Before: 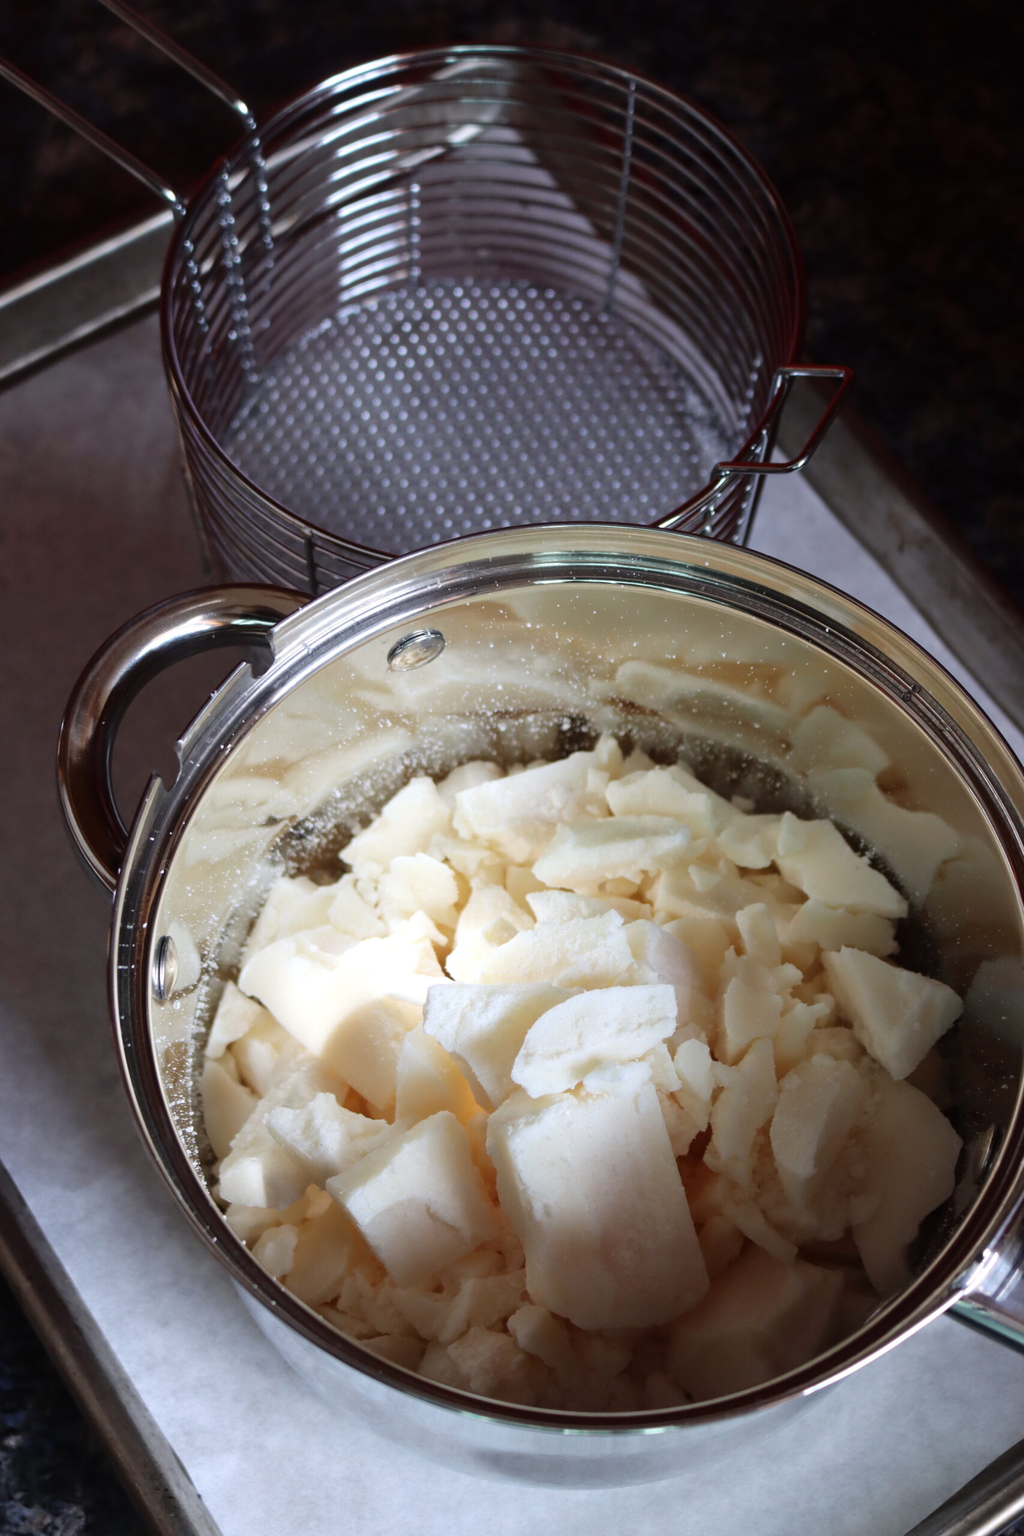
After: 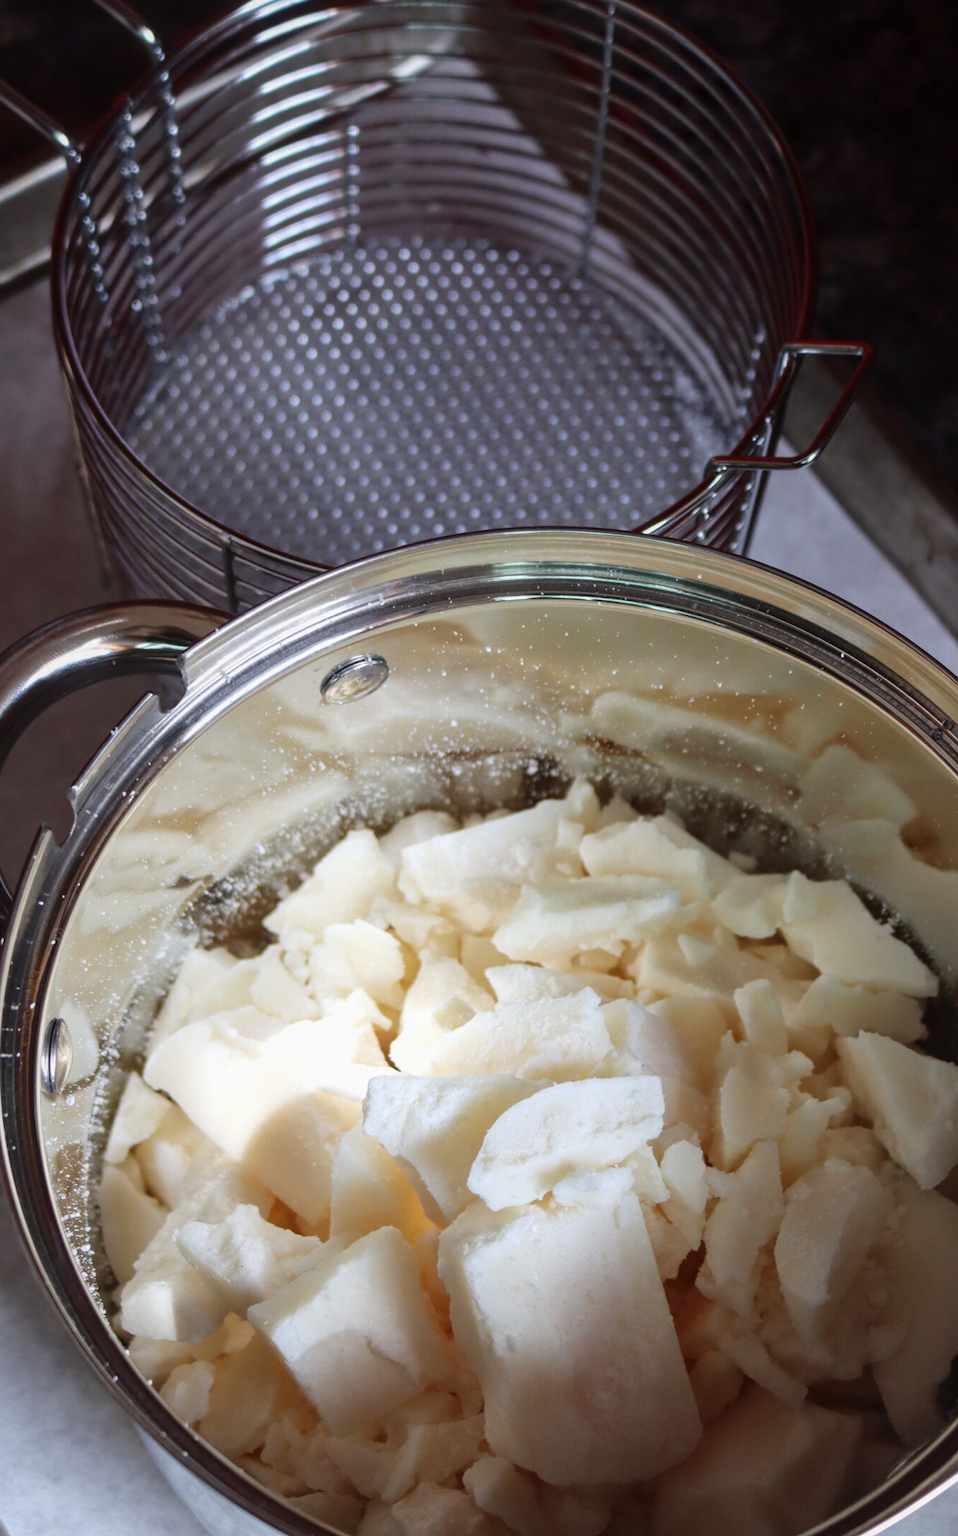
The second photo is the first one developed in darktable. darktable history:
crop: left 11.503%, top 5.102%, right 9.589%, bottom 10.625%
local contrast: detail 109%
